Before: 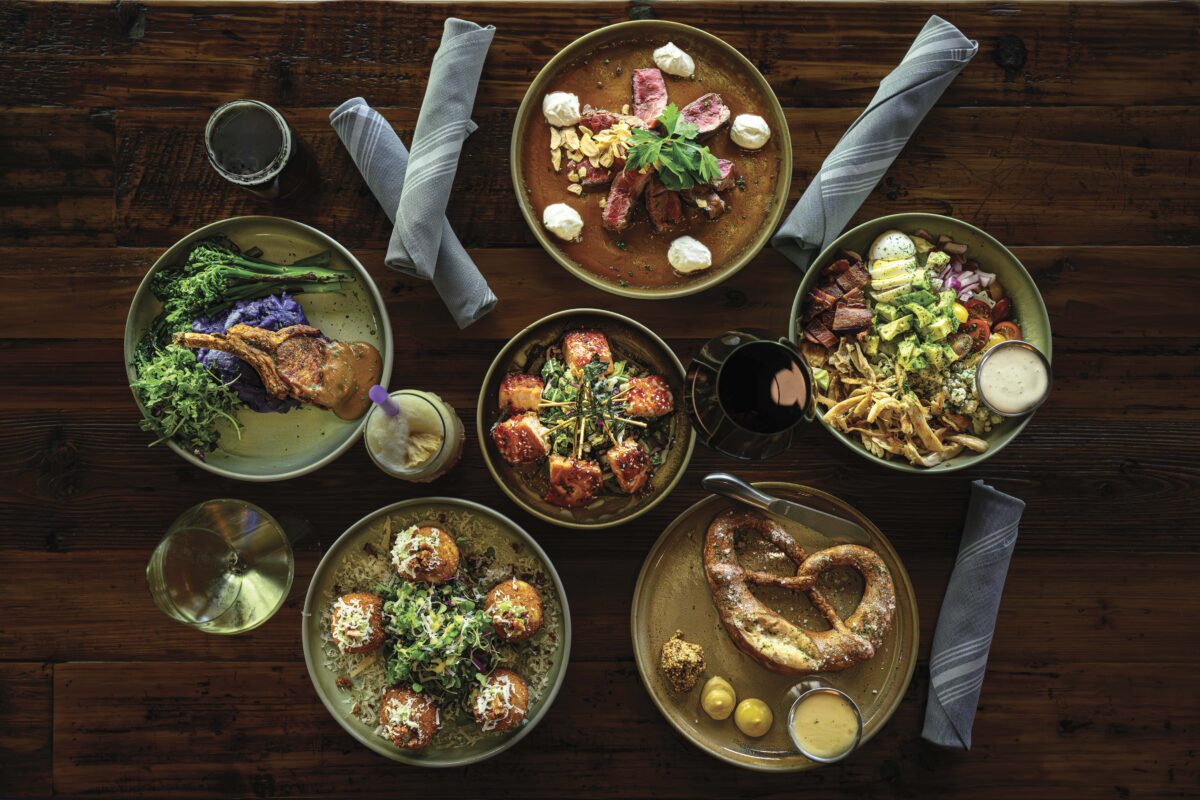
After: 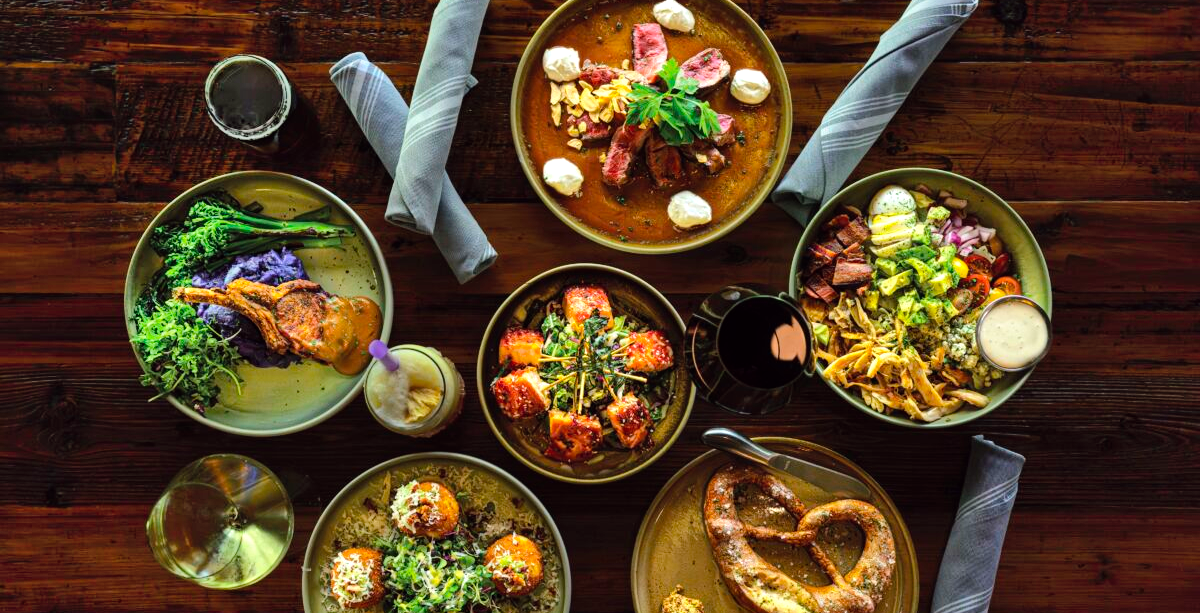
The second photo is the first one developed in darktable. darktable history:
color balance: lift [1, 1.001, 0.999, 1.001], gamma [1, 1.004, 1.007, 0.993], gain [1, 0.991, 0.987, 1.013], contrast 10%, output saturation 120%
shadows and highlights: shadows 52.42, soften with gaussian
crop: top 5.667%, bottom 17.637%
contrast brightness saturation: saturation -0.04
